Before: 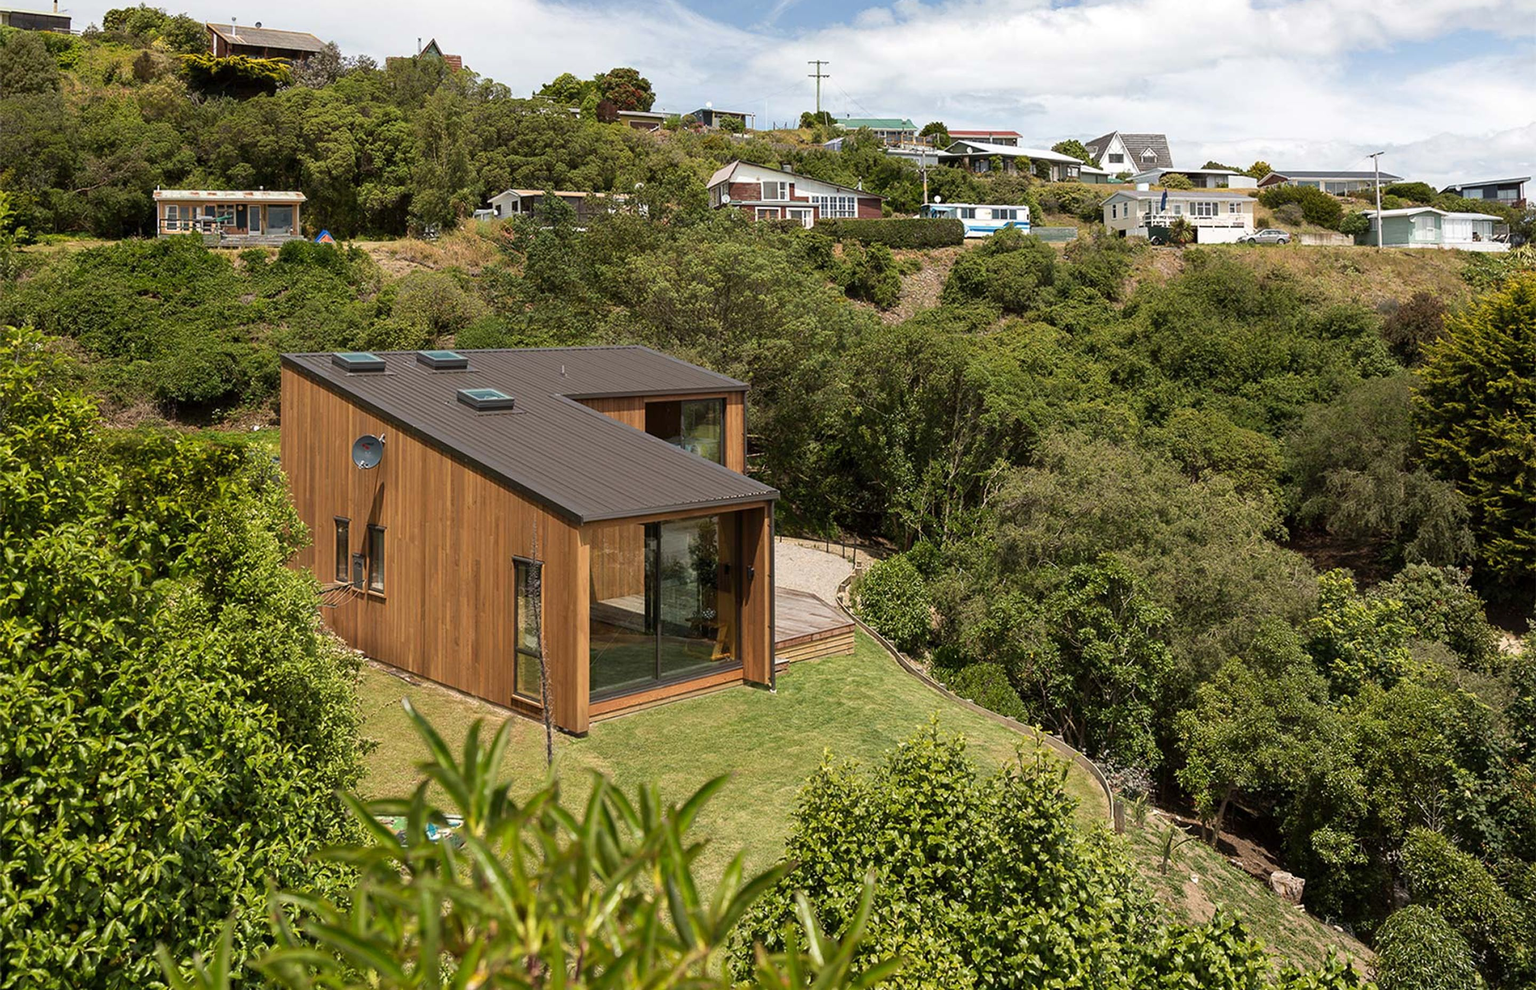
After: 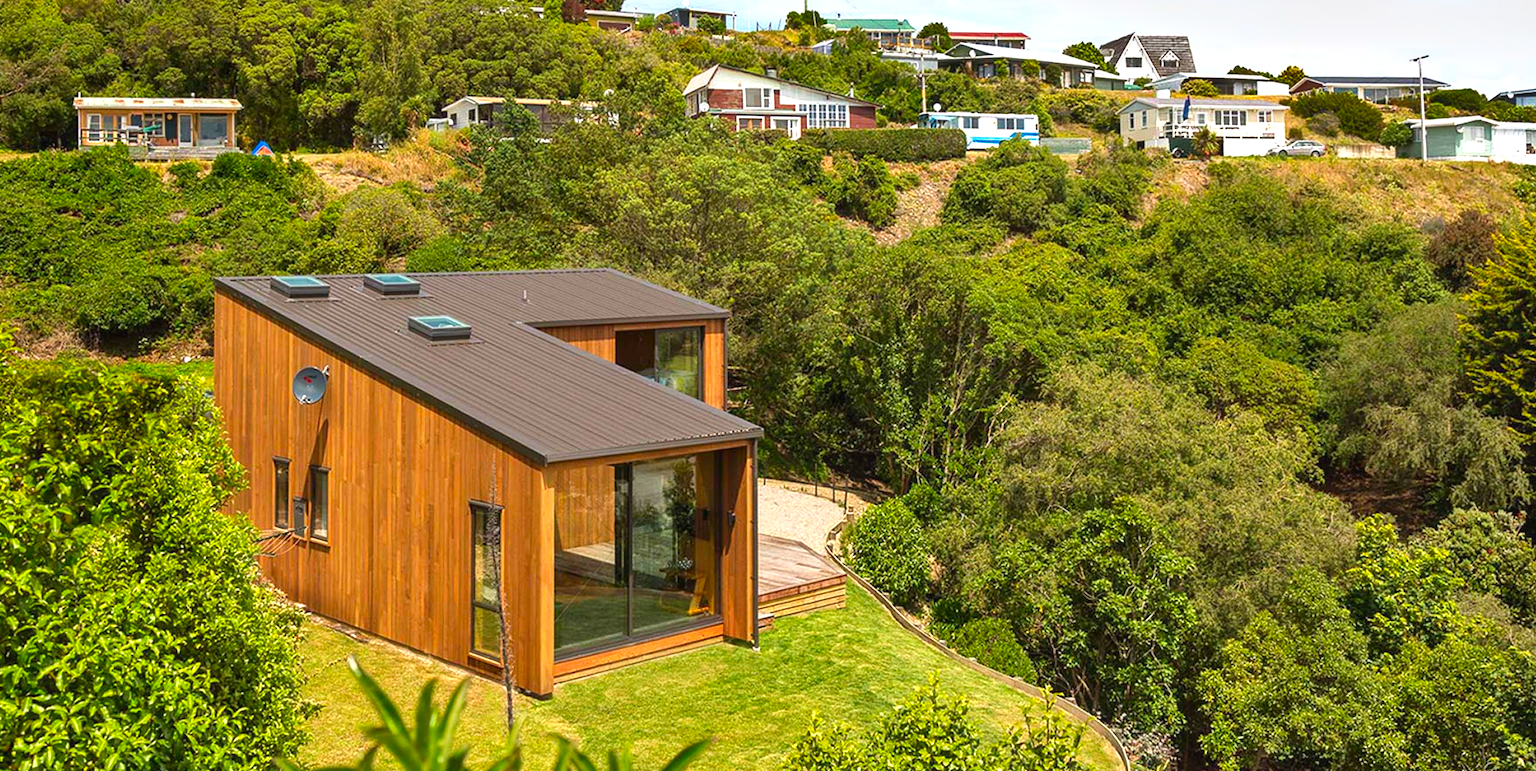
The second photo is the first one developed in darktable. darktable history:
shadows and highlights: soften with gaussian
local contrast: detail 110%
contrast brightness saturation: saturation 0.498
exposure: black level correction 0, exposure 0.694 EV, compensate highlight preservation false
crop: left 5.651%, top 10.308%, right 3.5%, bottom 18.894%
